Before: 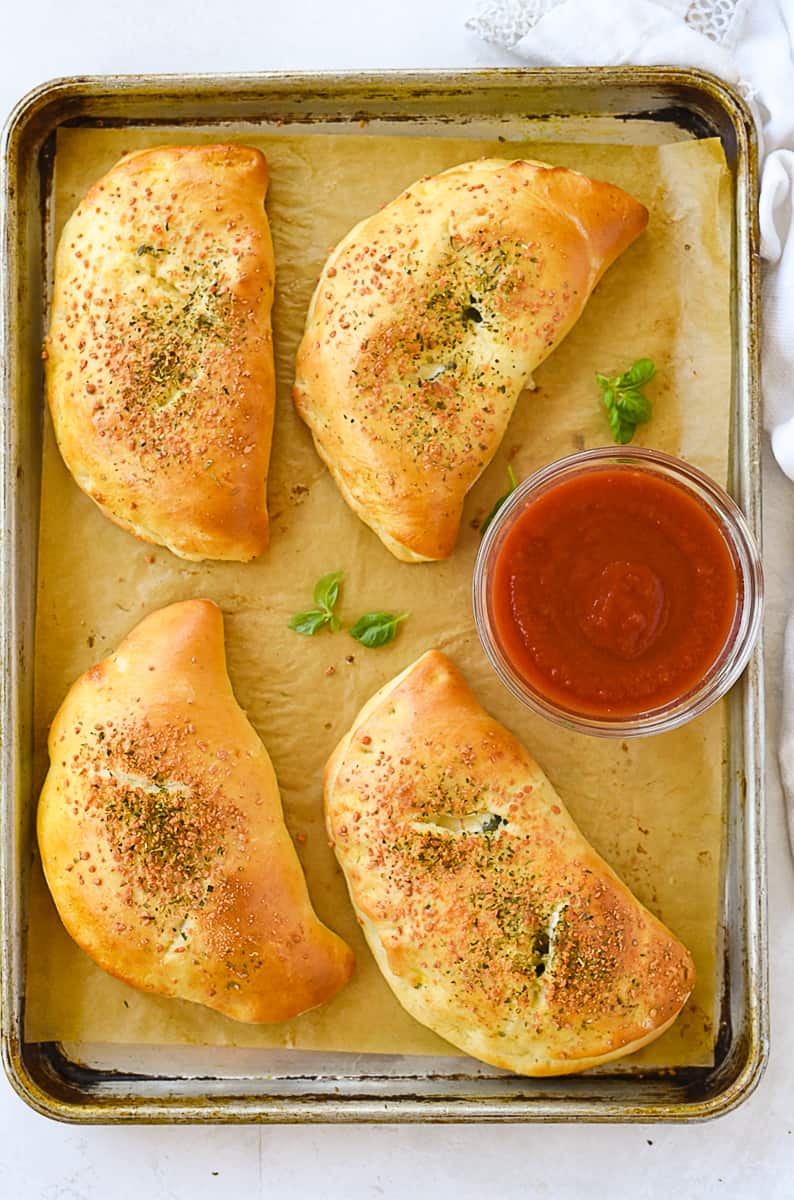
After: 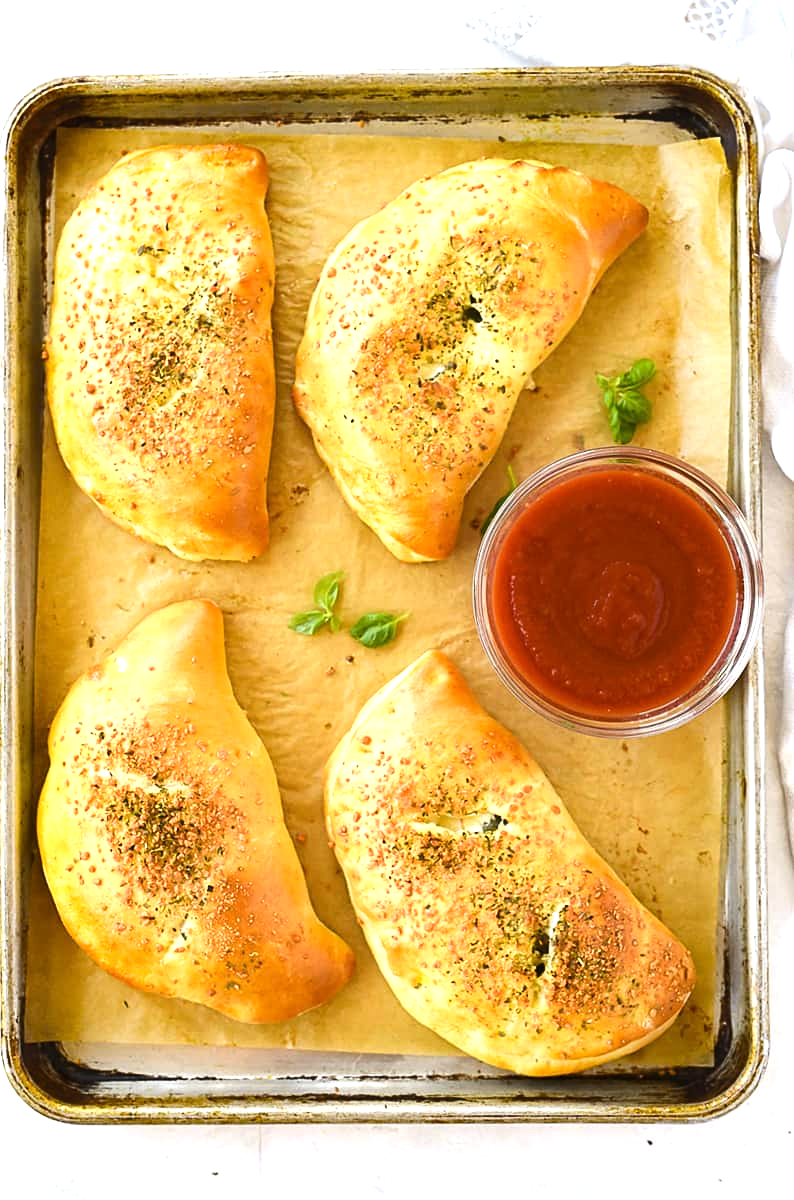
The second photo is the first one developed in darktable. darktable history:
tone equalizer: -8 EV 0.001 EV, -7 EV -0.002 EV, -6 EV 0.004 EV, -5 EV -0.035 EV, -4 EV -0.155 EV, -3 EV -0.187 EV, -2 EV 0.258 EV, -1 EV 0.72 EV, +0 EV 0.488 EV, mask exposure compensation -0.49 EV
